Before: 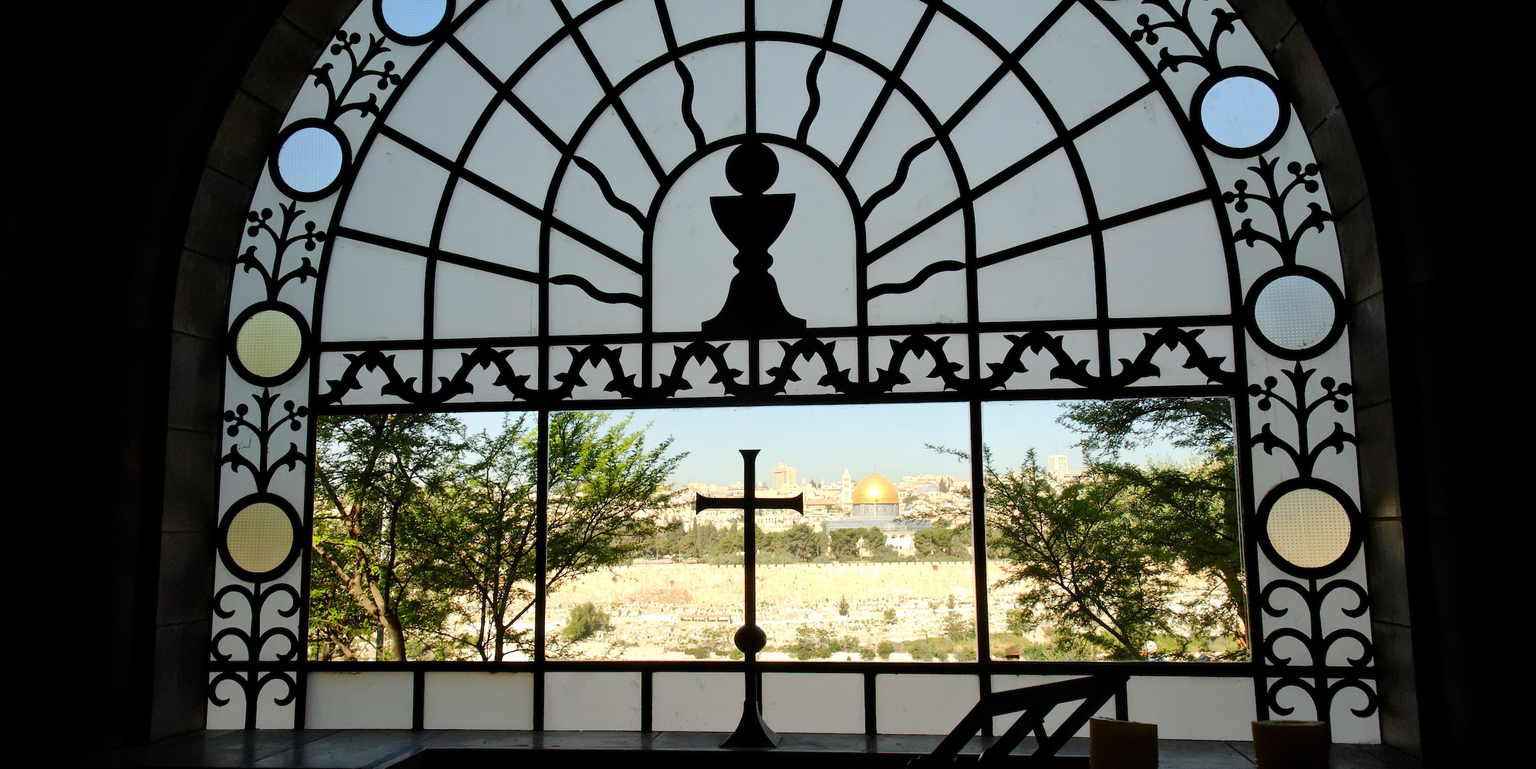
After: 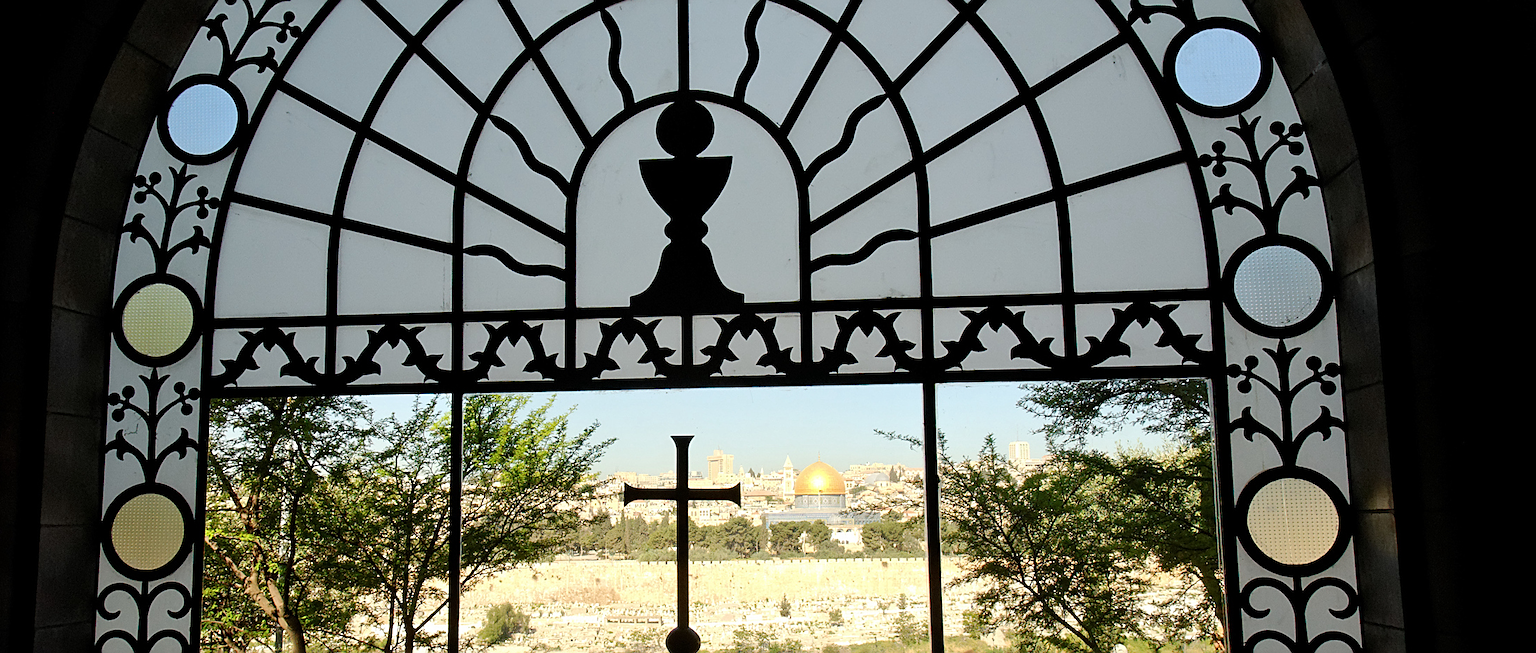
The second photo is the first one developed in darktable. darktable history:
sharpen: on, module defaults
crop: left 8.155%, top 6.611%, bottom 15.385%
